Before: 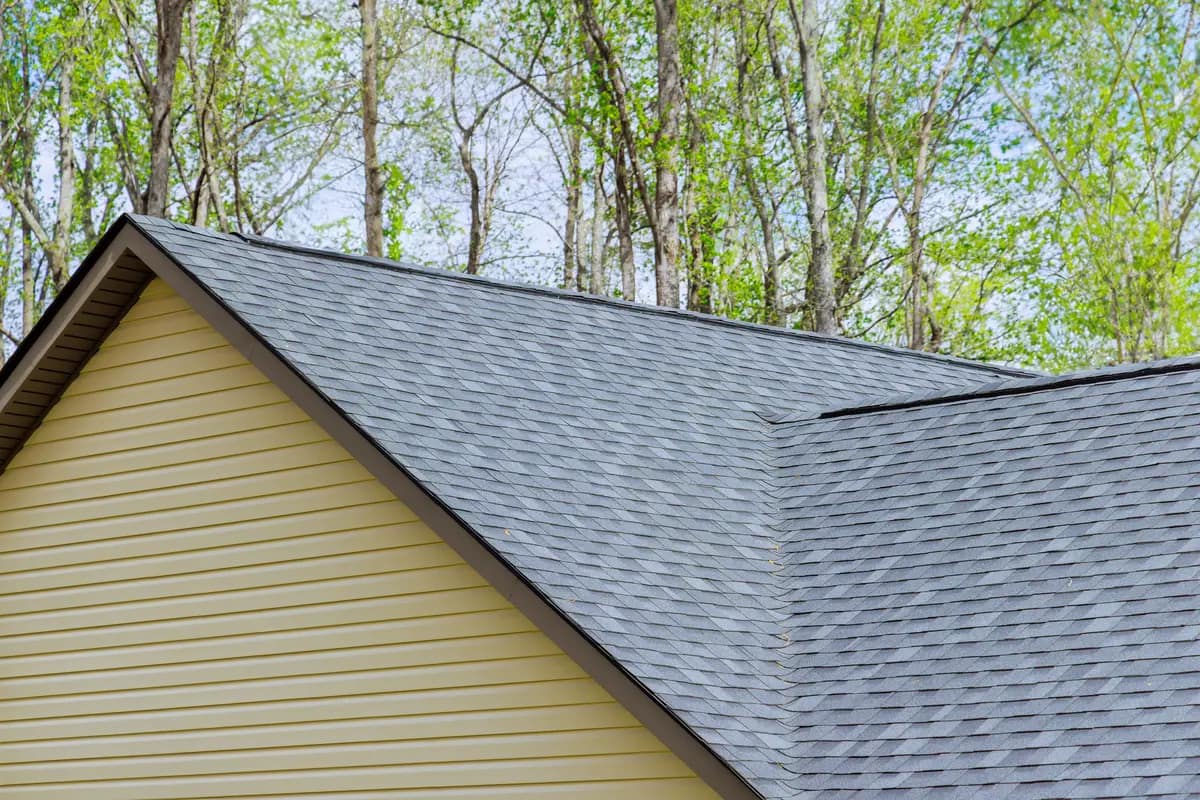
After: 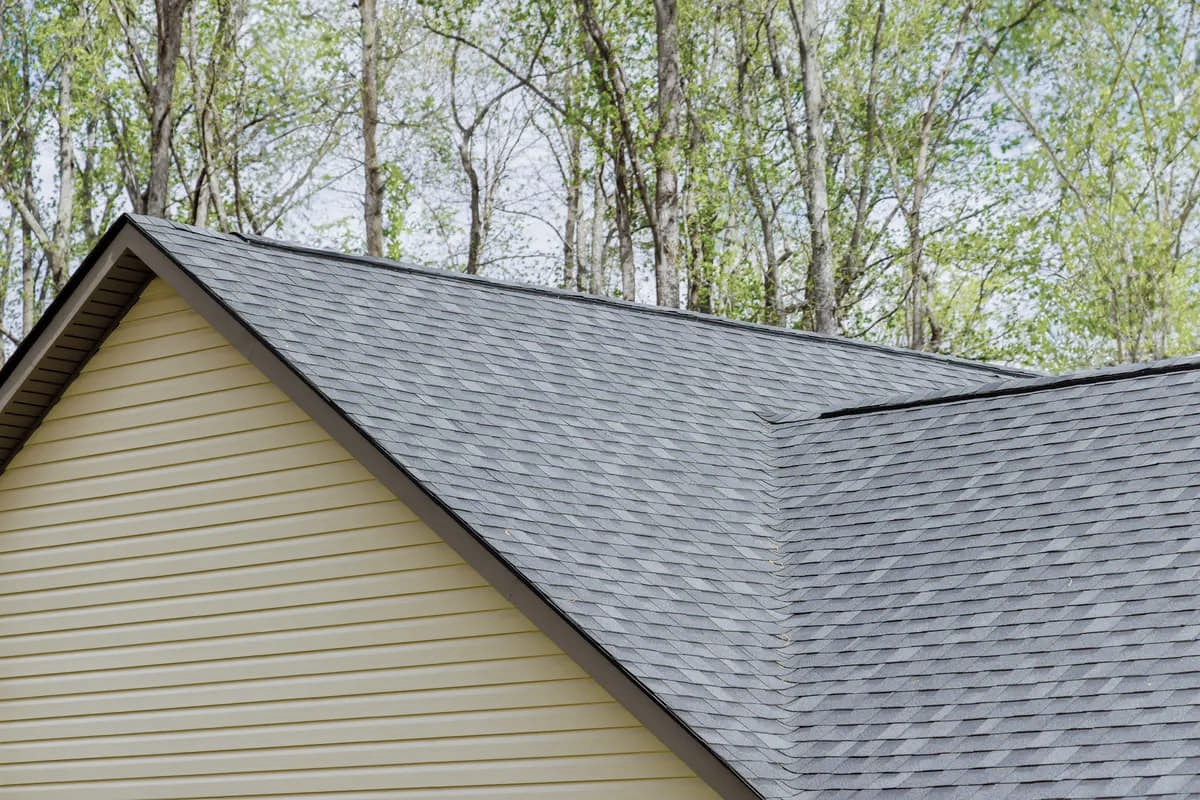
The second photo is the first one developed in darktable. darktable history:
color correction: saturation 0.5
color balance rgb: perceptual saturation grading › global saturation 20%, perceptual saturation grading › highlights -25%, perceptual saturation grading › shadows 50%
